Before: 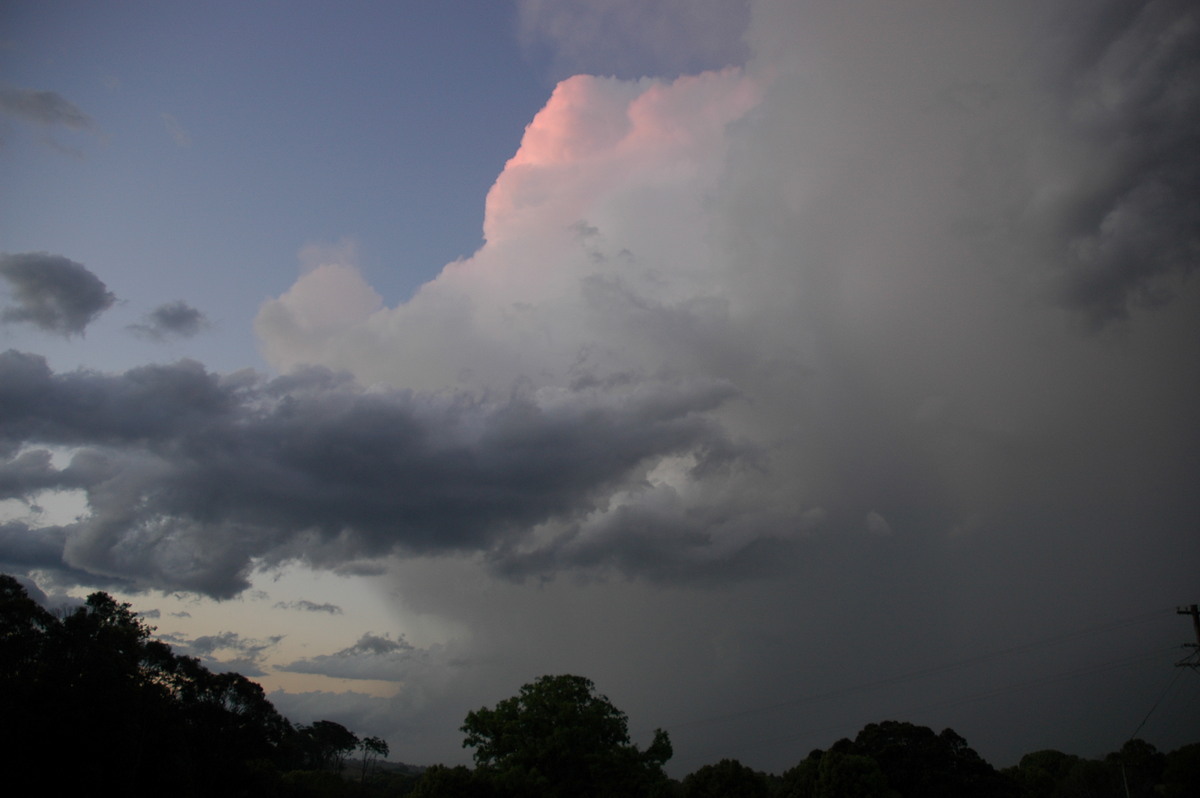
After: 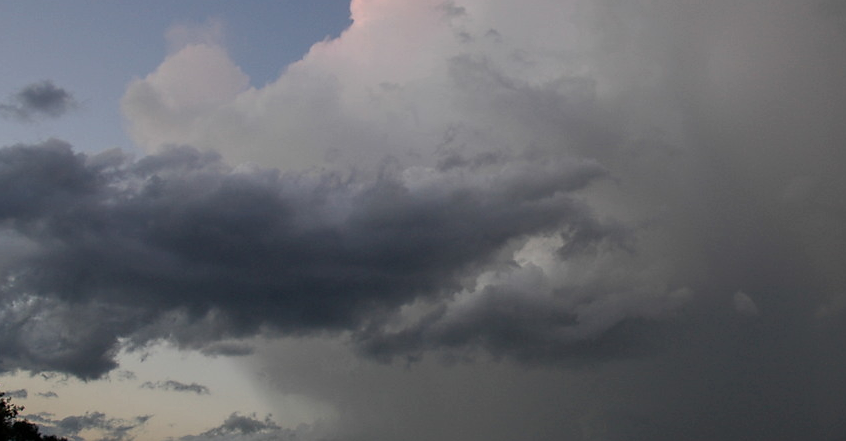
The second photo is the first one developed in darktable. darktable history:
local contrast: on, module defaults
sharpen: radius 1, threshold 1
crop: left 11.123%, top 27.61%, right 18.3%, bottom 17.034%
